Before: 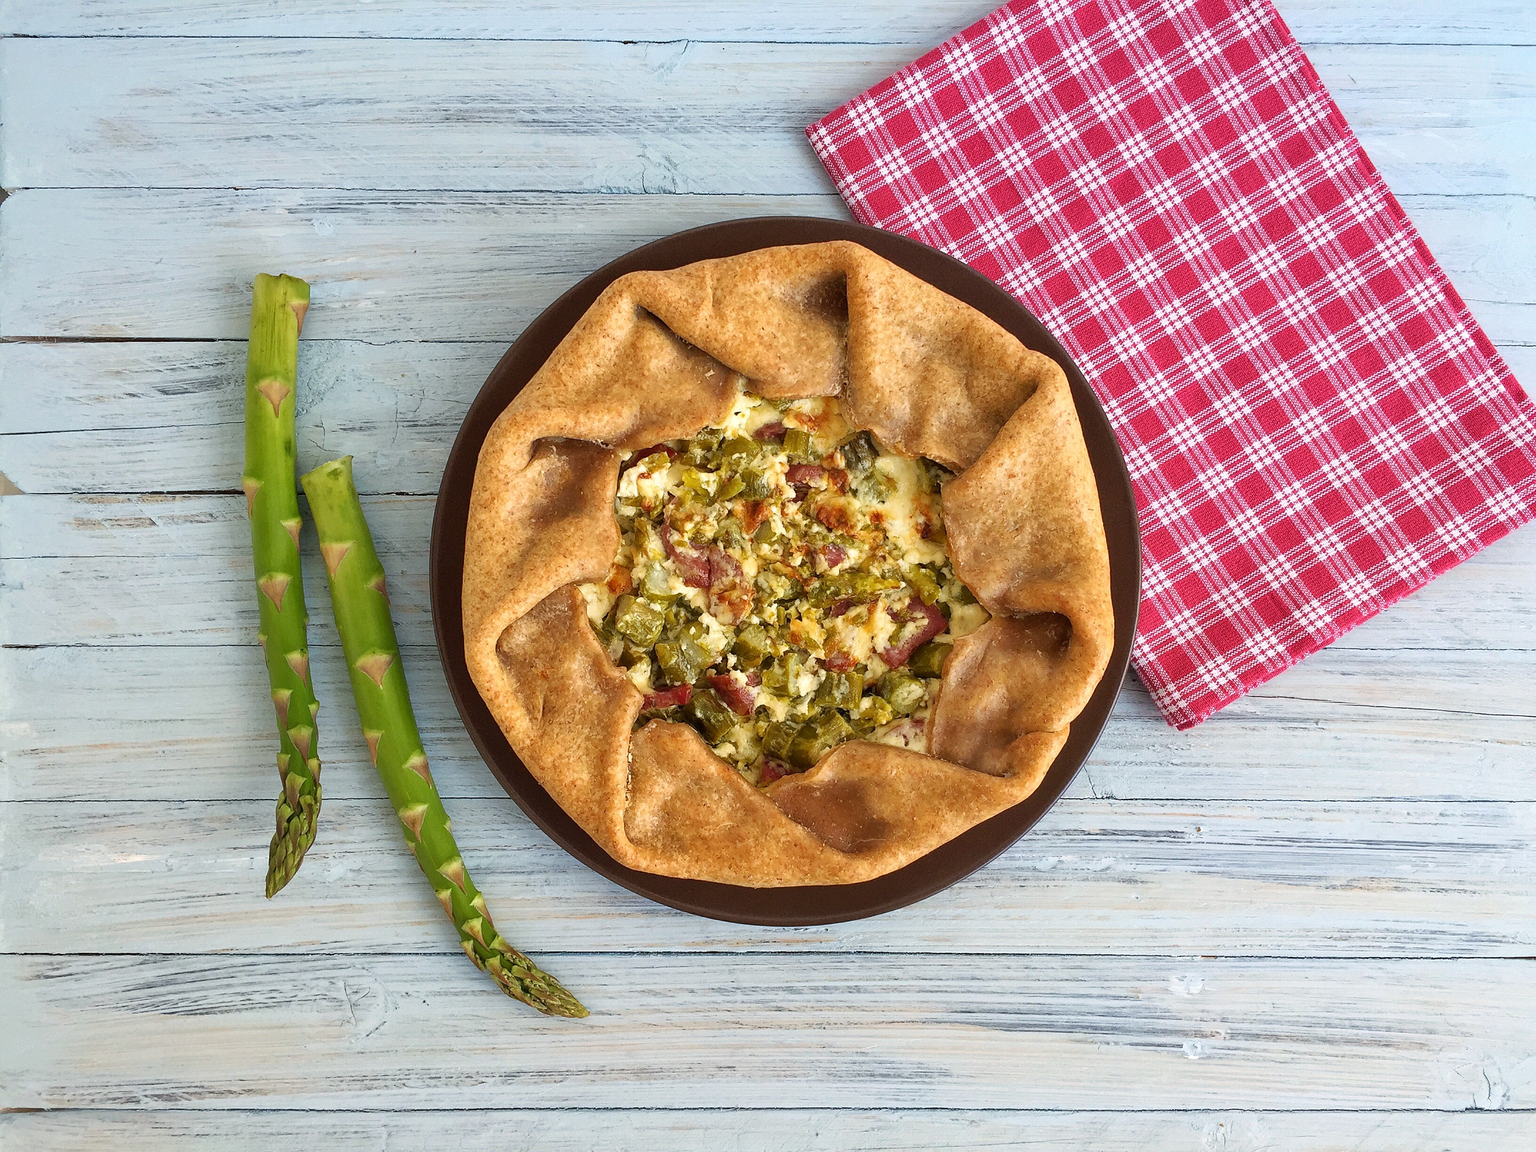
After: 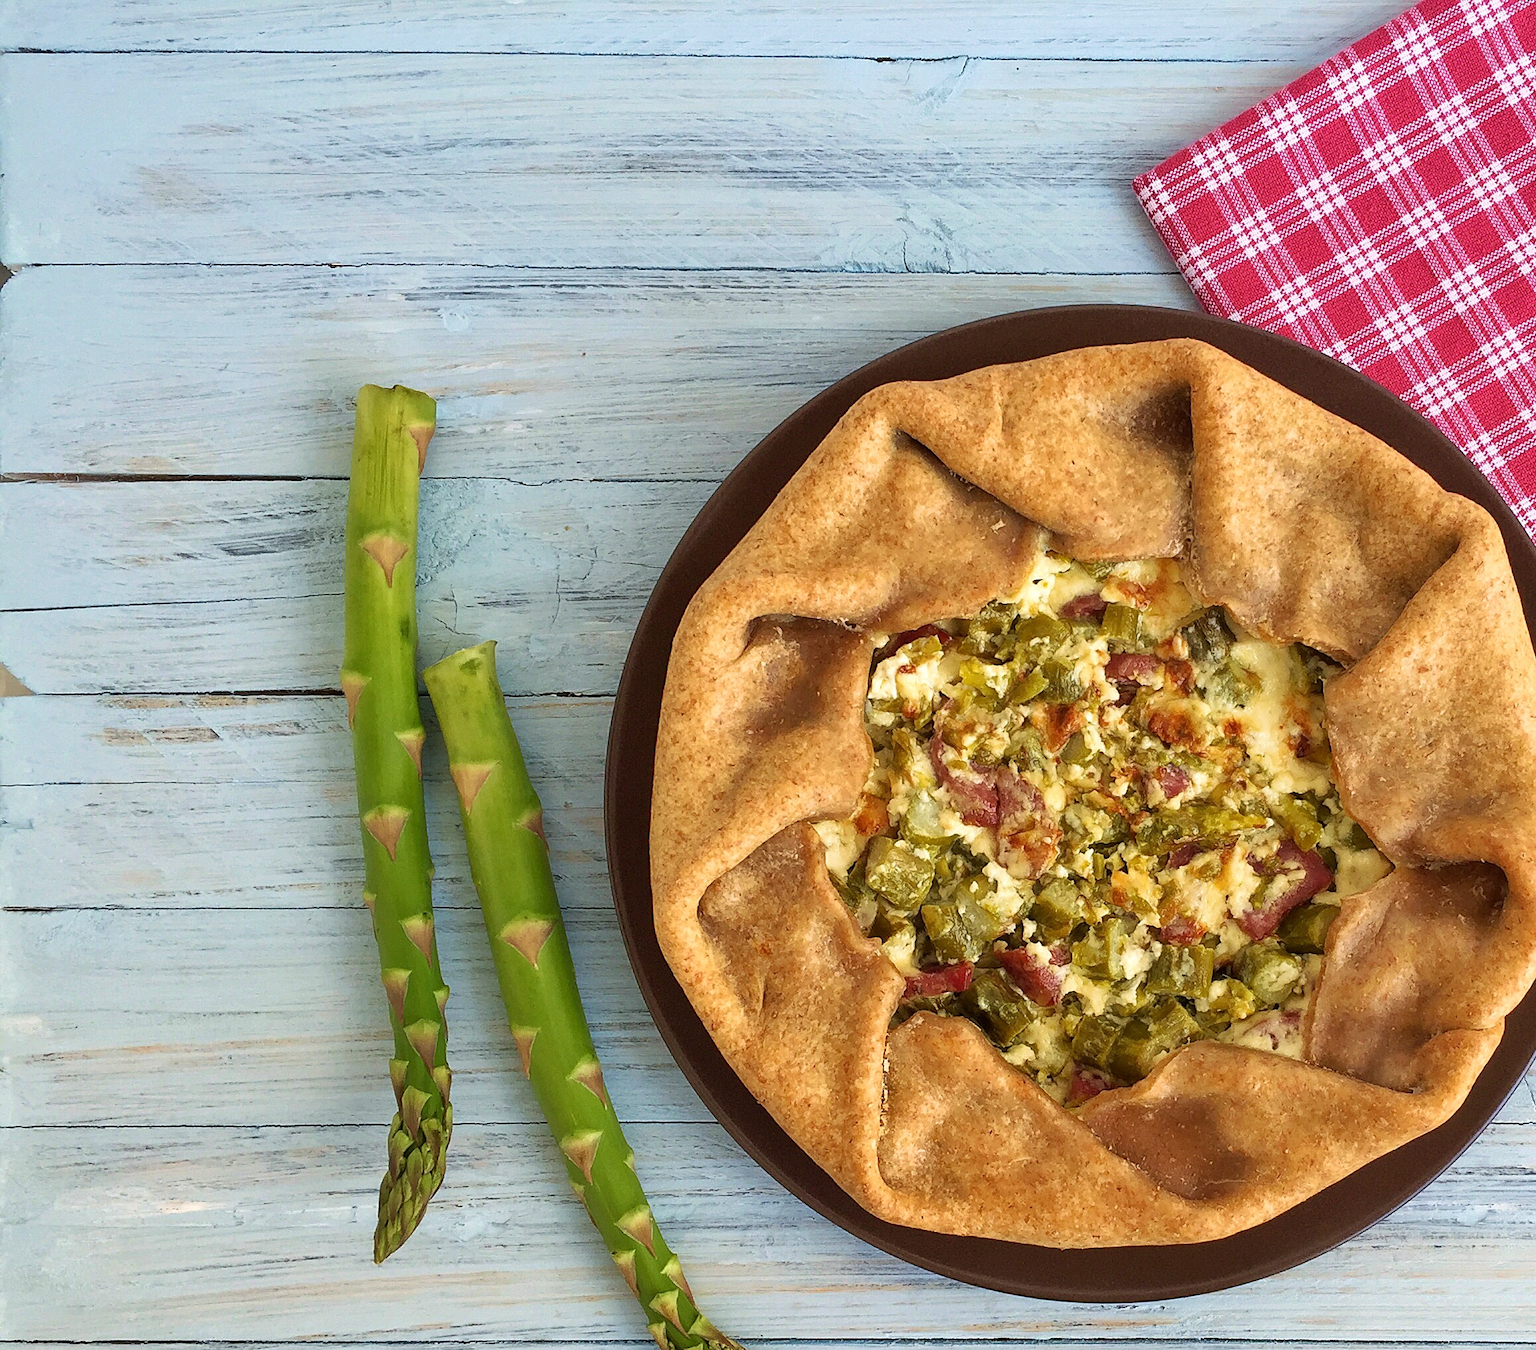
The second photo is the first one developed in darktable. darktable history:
crop: right 28.885%, bottom 16.626%
velvia: on, module defaults
